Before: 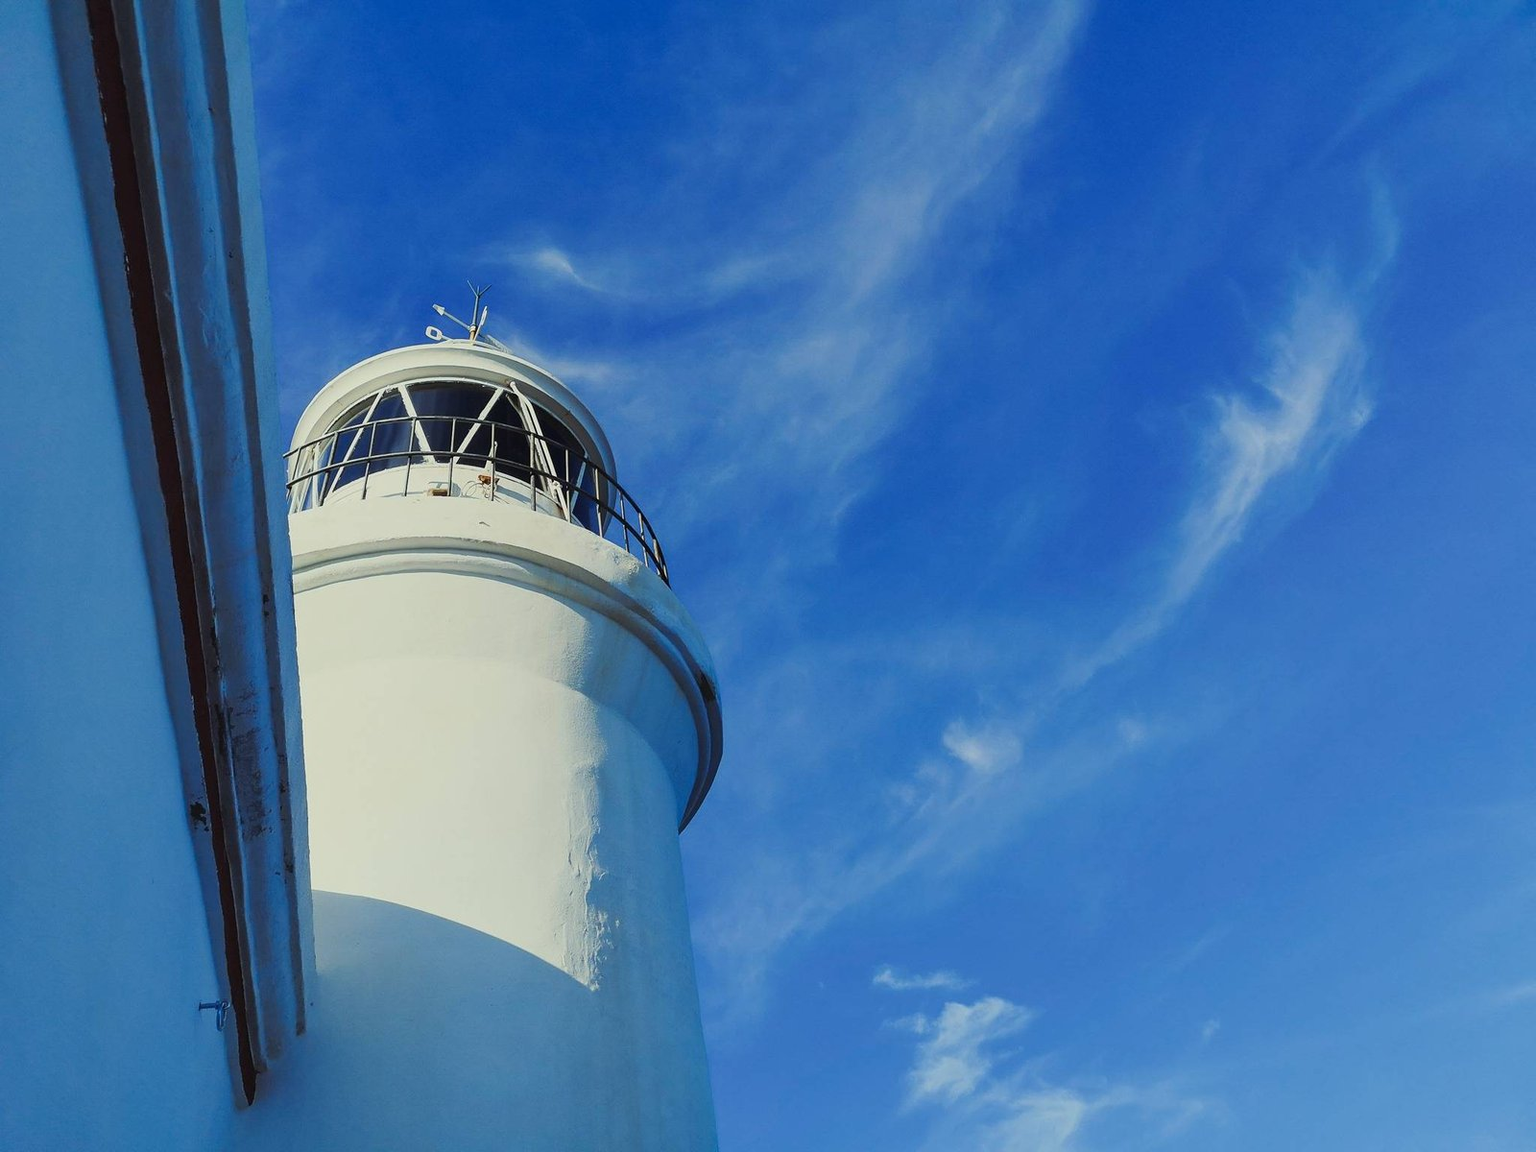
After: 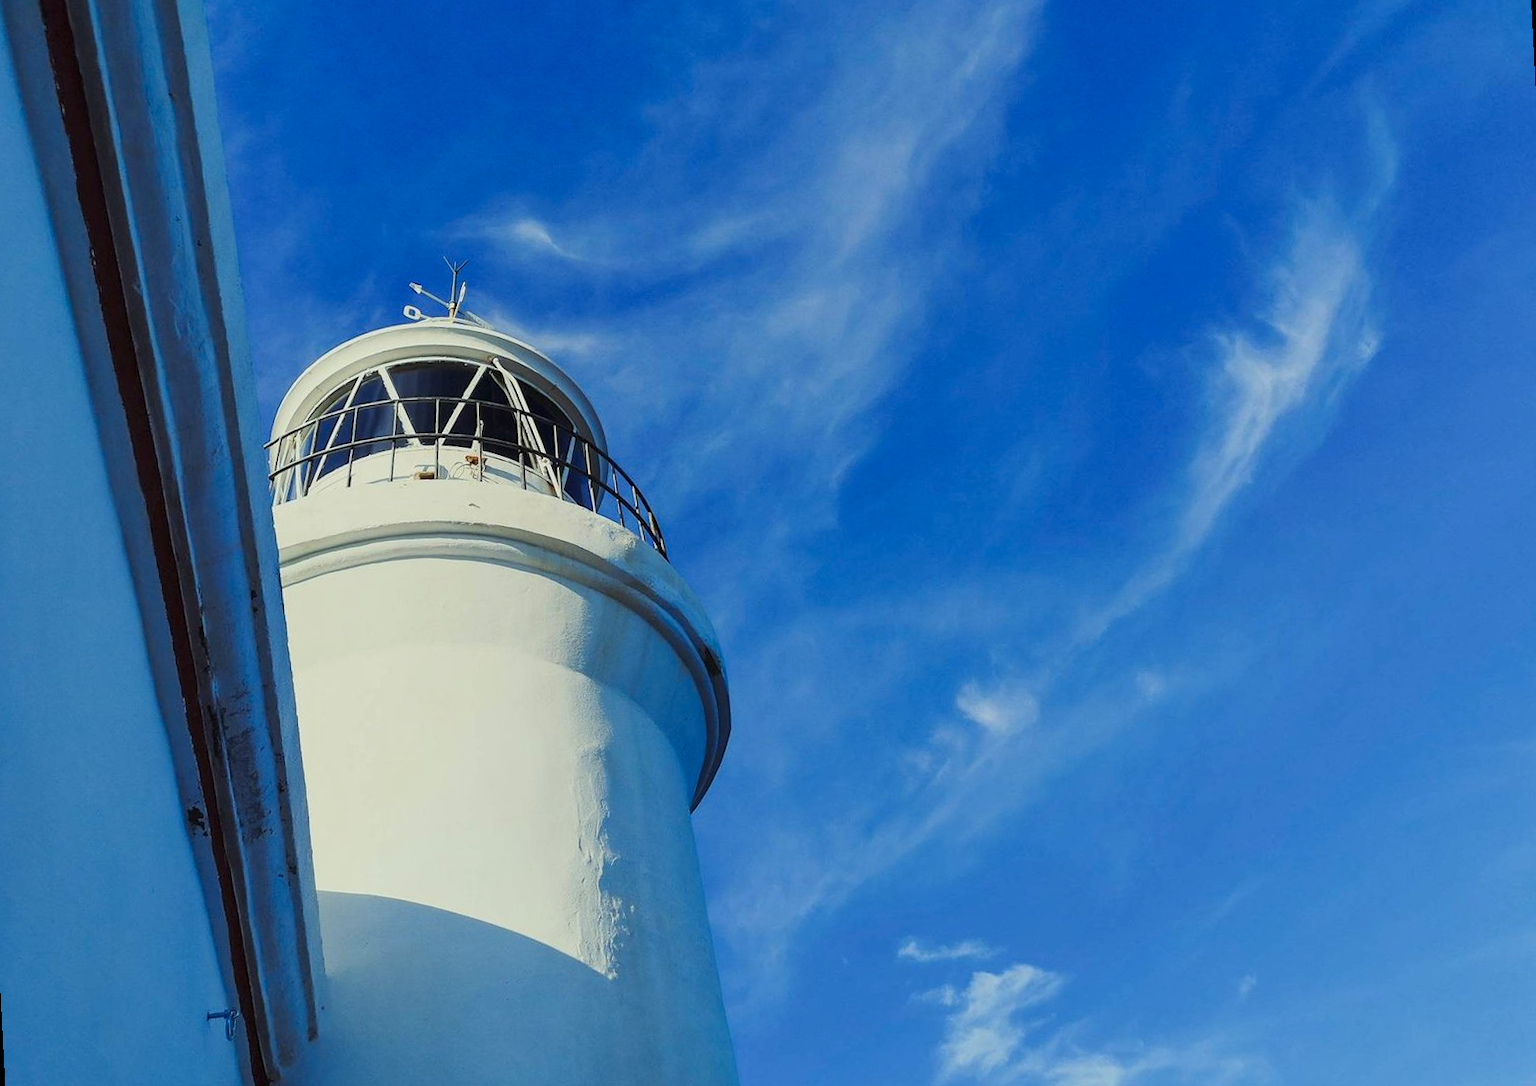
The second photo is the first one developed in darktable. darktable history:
rotate and perspective: rotation -3°, crop left 0.031, crop right 0.968, crop top 0.07, crop bottom 0.93
contrast brightness saturation: contrast 0.04, saturation 0.07
local contrast: highlights 100%, shadows 100%, detail 120%, midtone range 0.2
